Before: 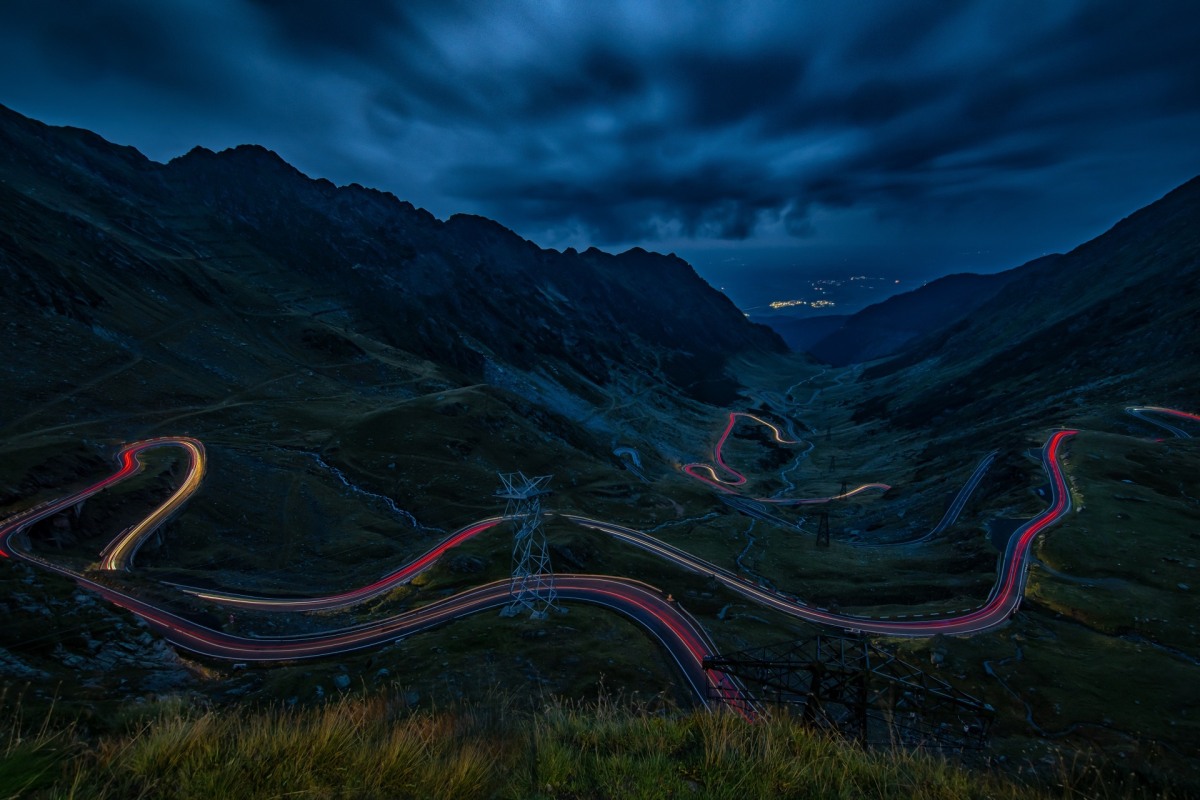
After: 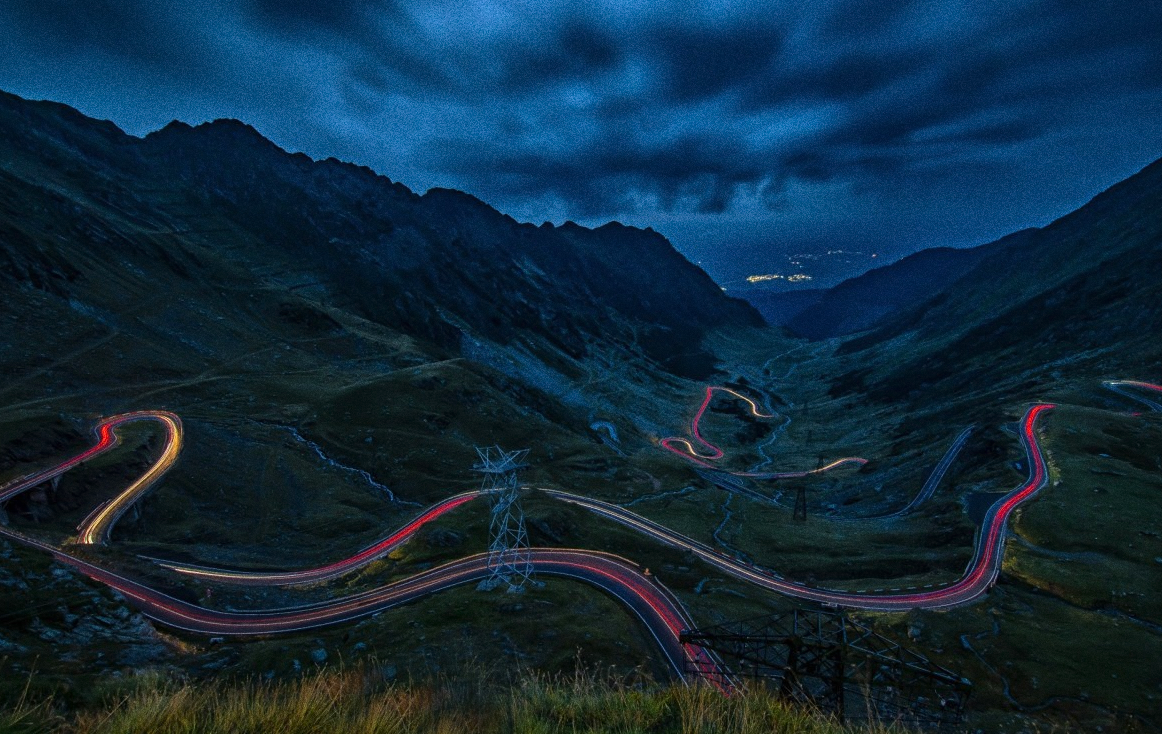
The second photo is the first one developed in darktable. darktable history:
exposure: black level correction 0, exposure 0.5 EV, compensate highlight preservation false
crop: left 1.964%, top 3.251%, right 1.122%, bottom 4.933%
grain: coarseness 0.09 ISO, strength 40%
